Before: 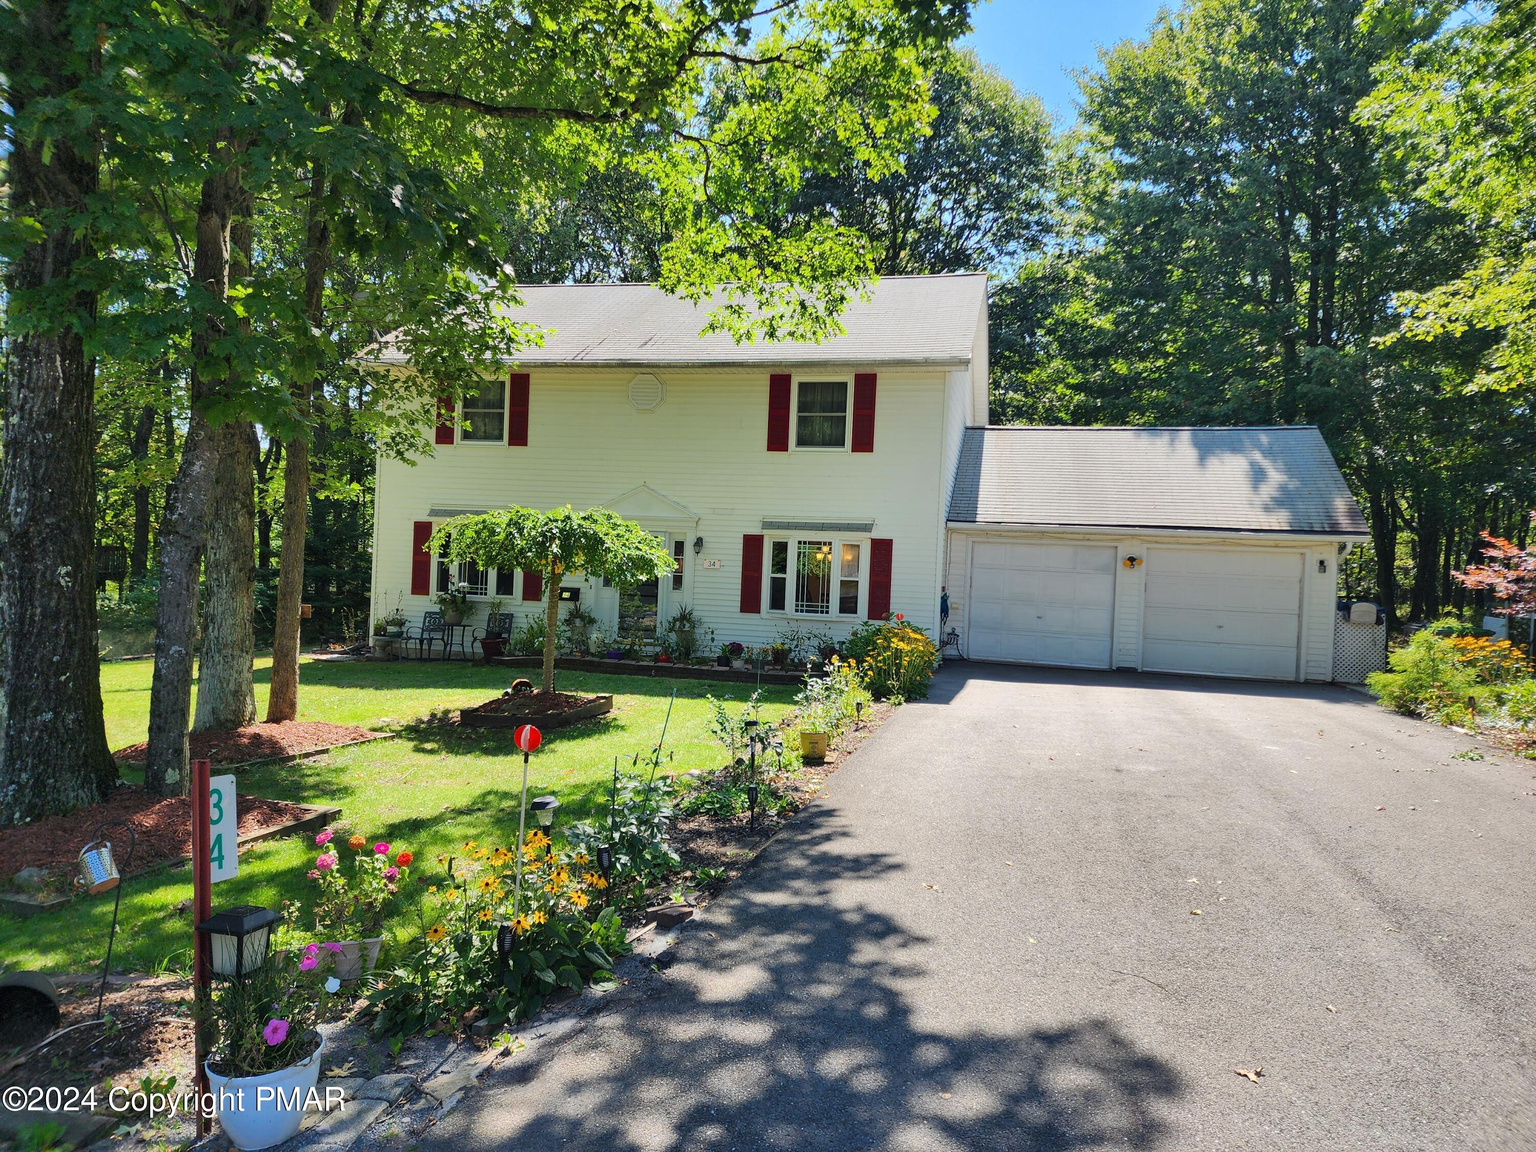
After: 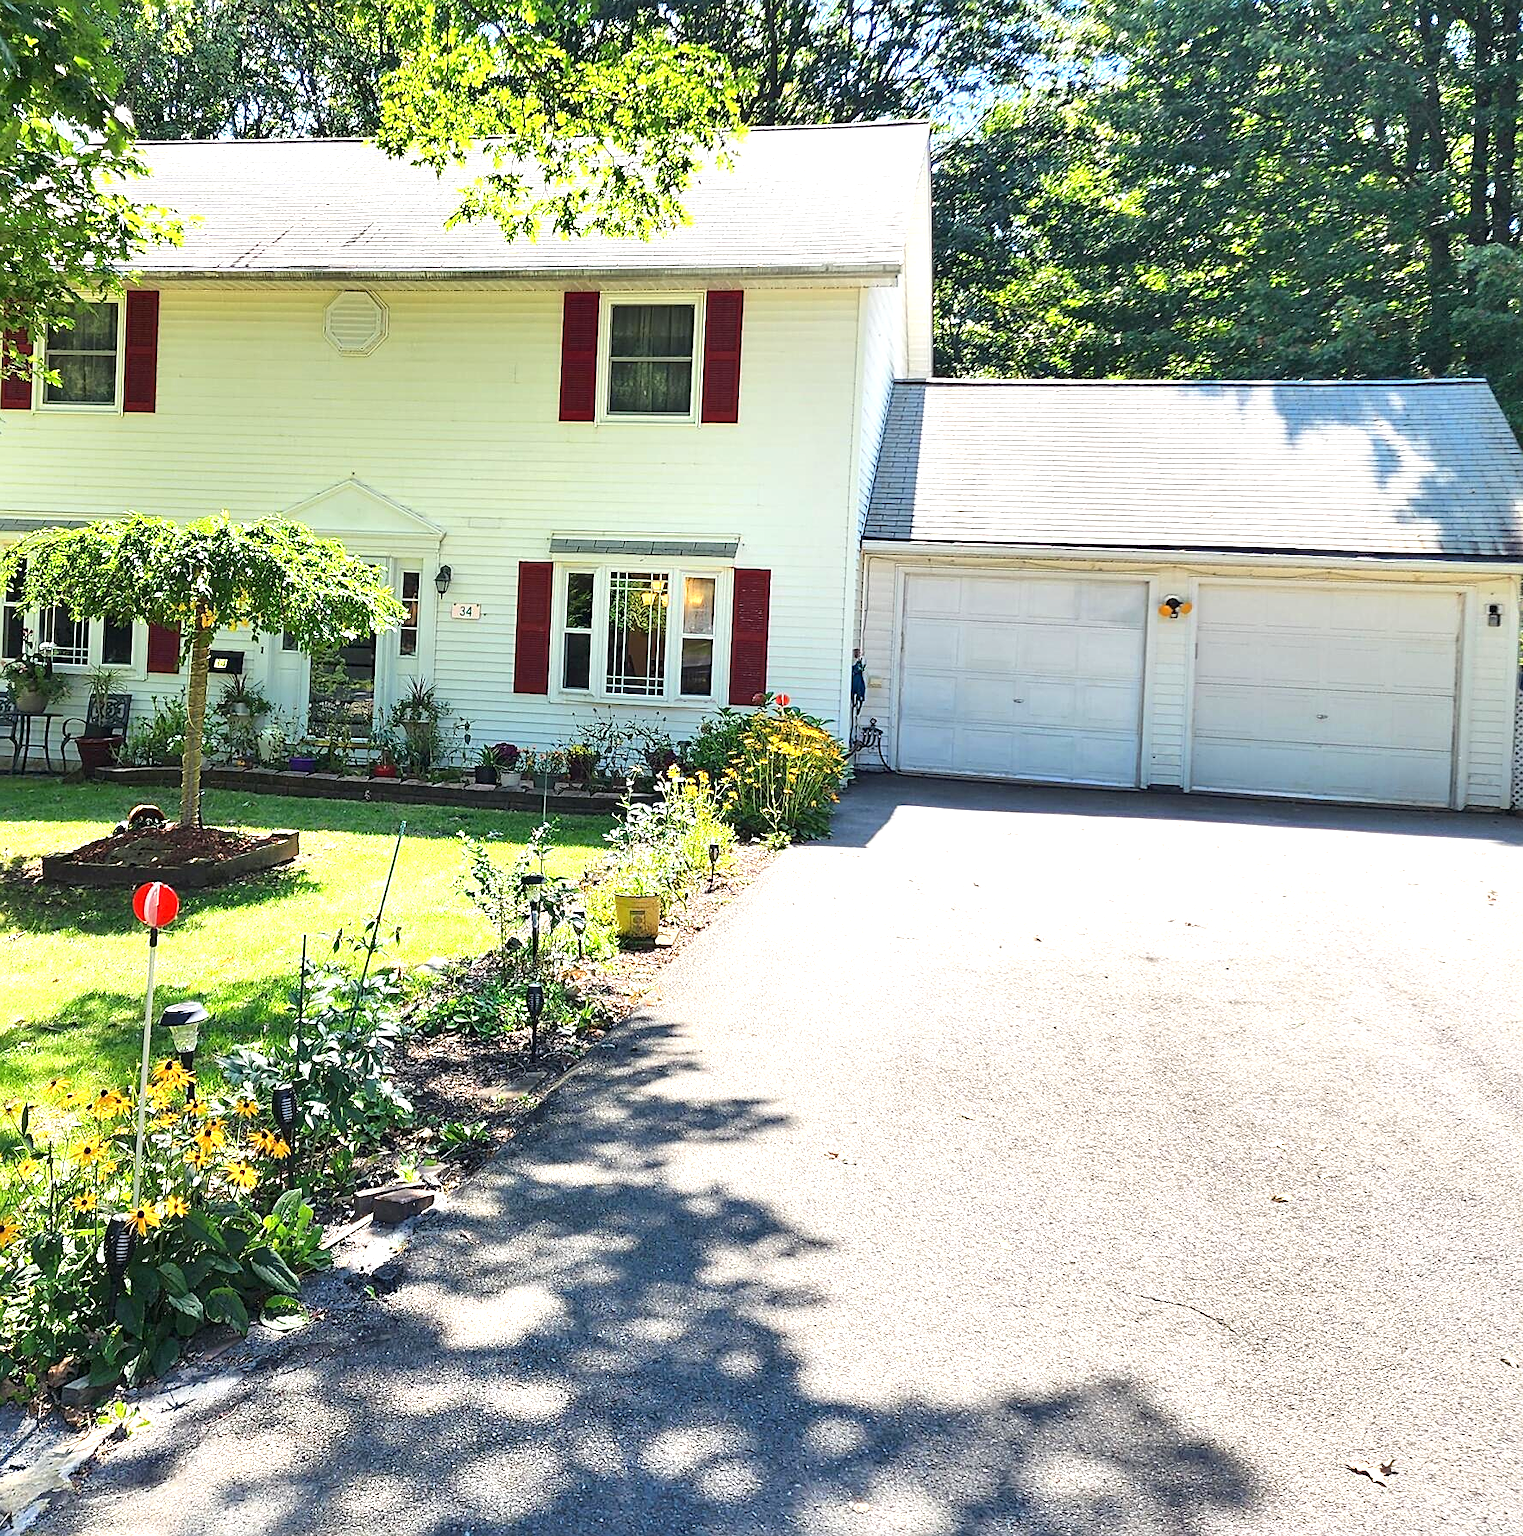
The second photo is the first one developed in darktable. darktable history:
exposure: exposure 0.991 EV, compensate exposure bias true, compensate highlight preservation false
crop and rotate: left 28.337%, top 17.471%, right 12.777%, bottom 3.341%
contrast equalizer: octaves 7, y [[0.518, 0.517, 0.501, 0.5, 0.5, 0.5], [0.5 ×6], [0.5 ×6], [0 ×6], [0 ×6]]
sharpen: on, module defaults
